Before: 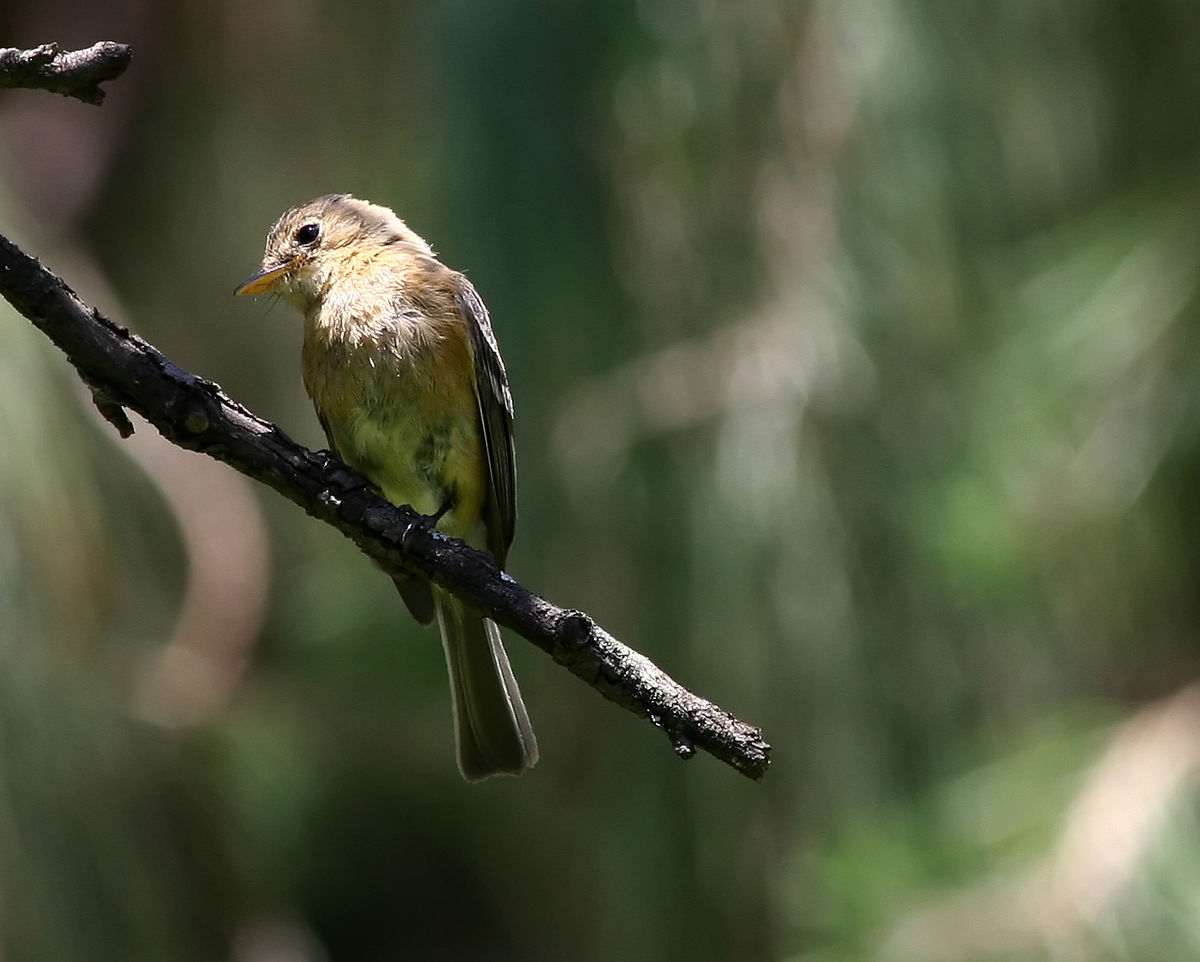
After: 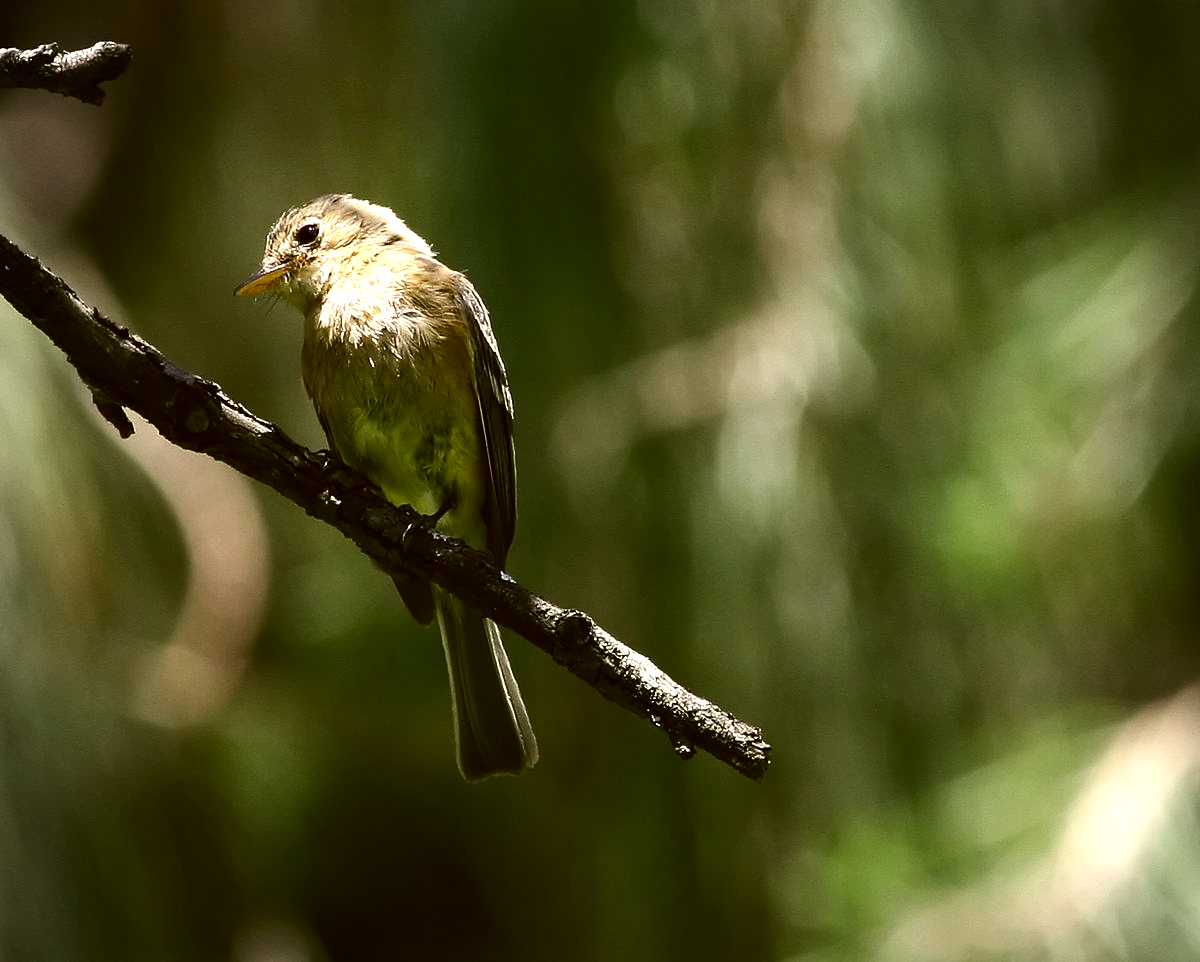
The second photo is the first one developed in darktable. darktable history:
vignetting: brightness -0.183, saturation -0.304
tone equalizer: -8 EV -0.742 EV, -7 EV -0.713 EV, -6 EV -0.628 EV, -5 EV -0.416 EV, -3 EV 0.371 EV, -2 EV 0.6 EV, -1 EV 0.678 EV, +0 EV 0.772 EV, edges refinement/feathering 500, mask exposure compensation -1.57 EV, preserve details no
color correction: highlights a* -1.68, highlights b* 10.14, shadows a* 0.208, shadows b* 19.9
